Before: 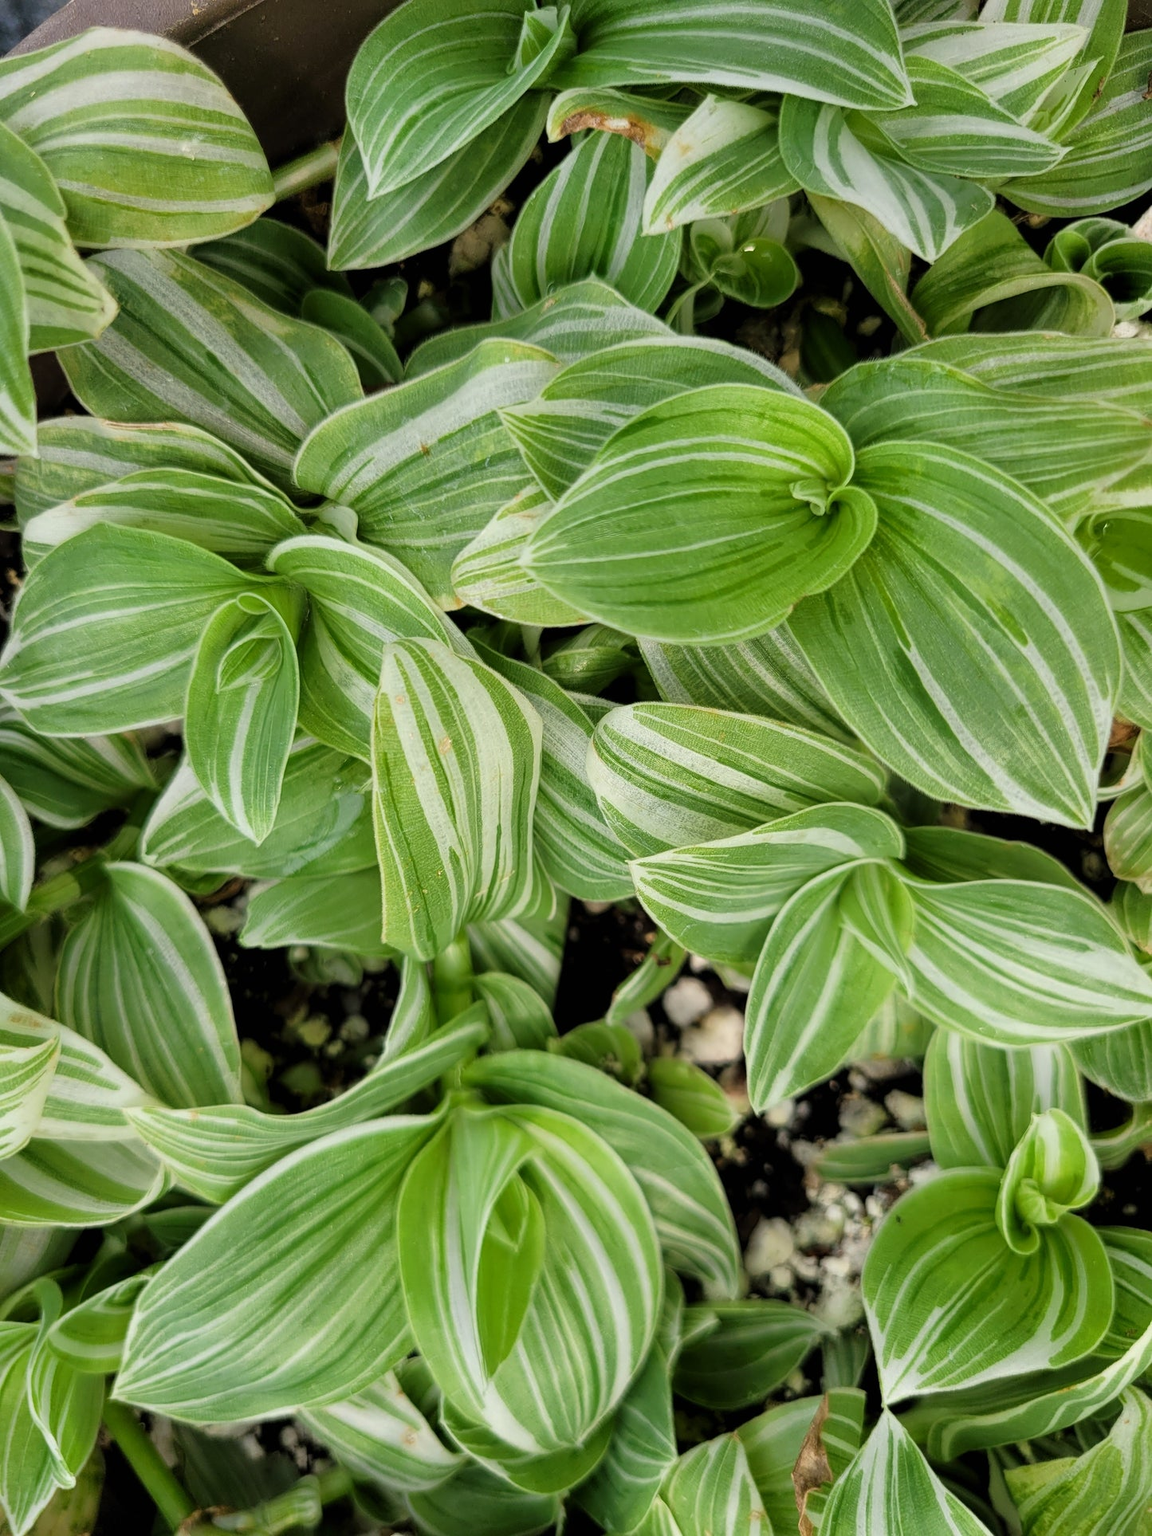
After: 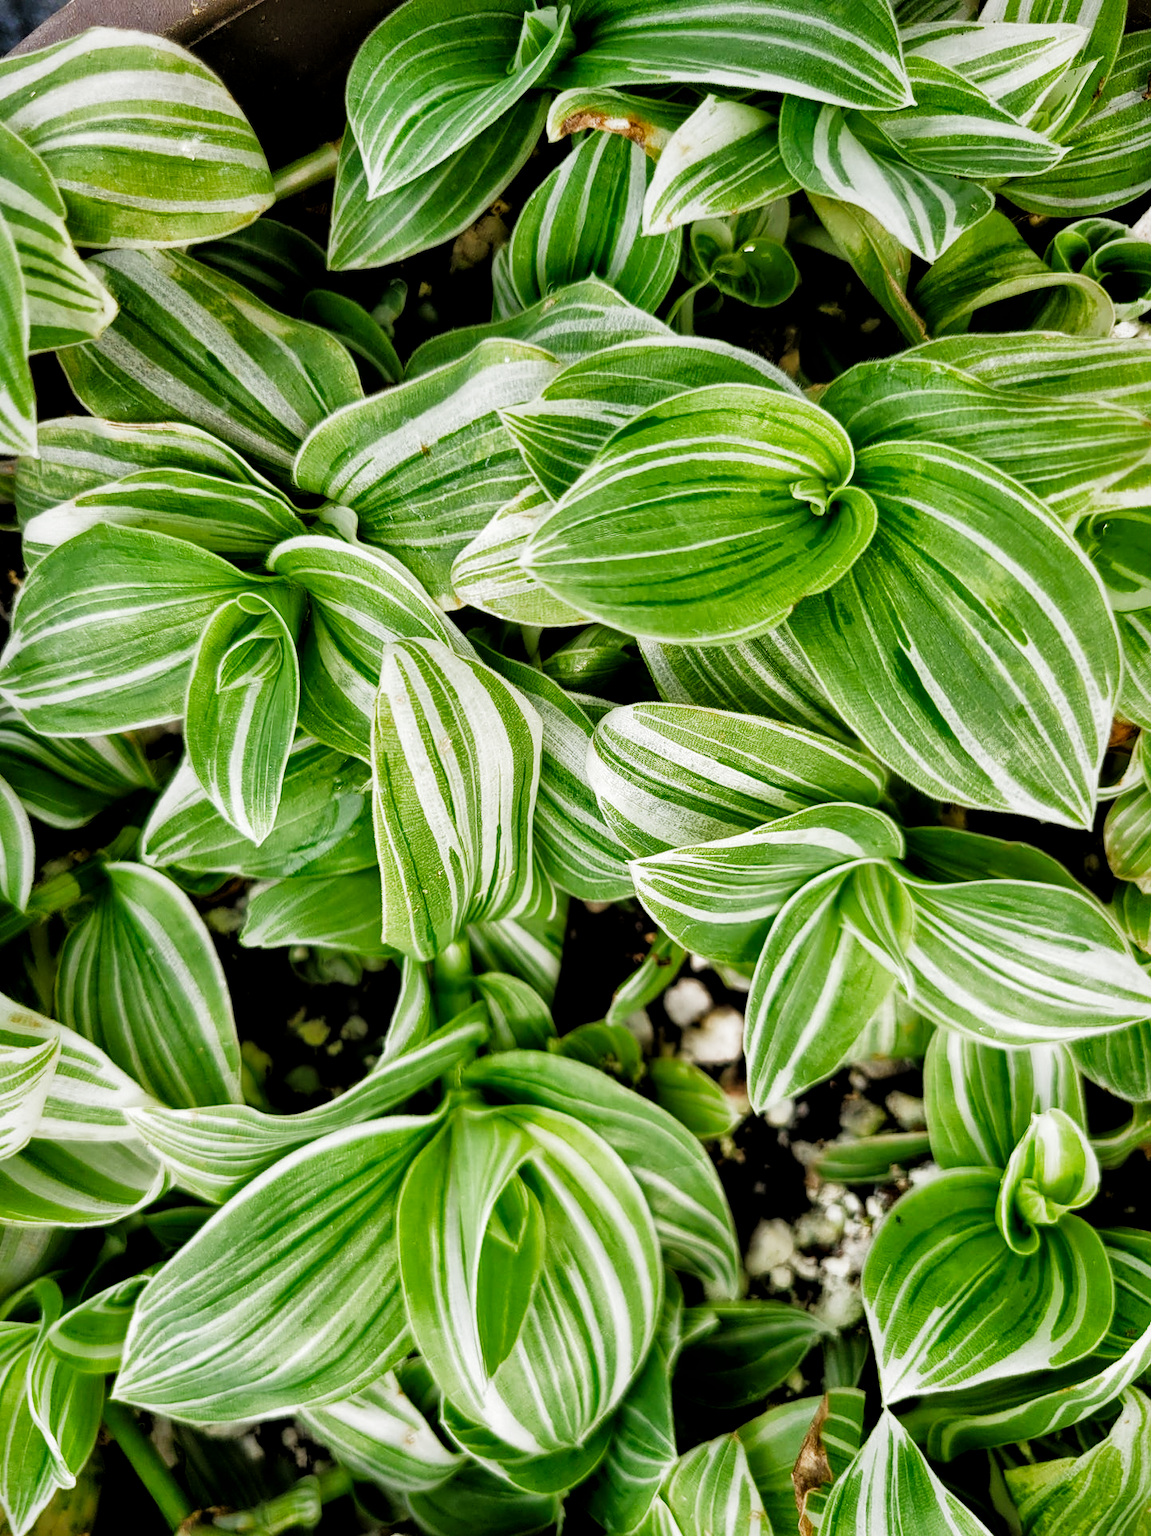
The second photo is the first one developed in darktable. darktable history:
filmic rgb: black relative exposure -6.43 EV, white relative exposure 2.43 EV, threshold 3 EV, hardness 5.27, latitude 0.1%, contrast 1.425, highlights saturation mix 2%, preserve chrominance no, color science v5 (2021), contrast in shadows safe, contrast in highlights safe, enable highlight reconstruction true
local contrast: mode bilateral grid, contrast 20, coarseness 50, detail 161%, midtone range 0.2
